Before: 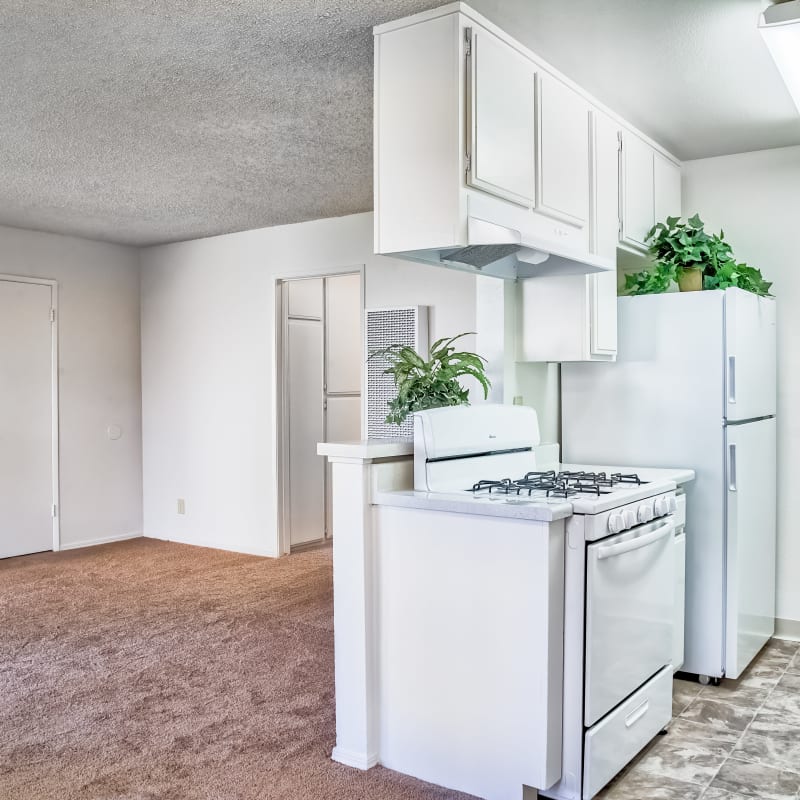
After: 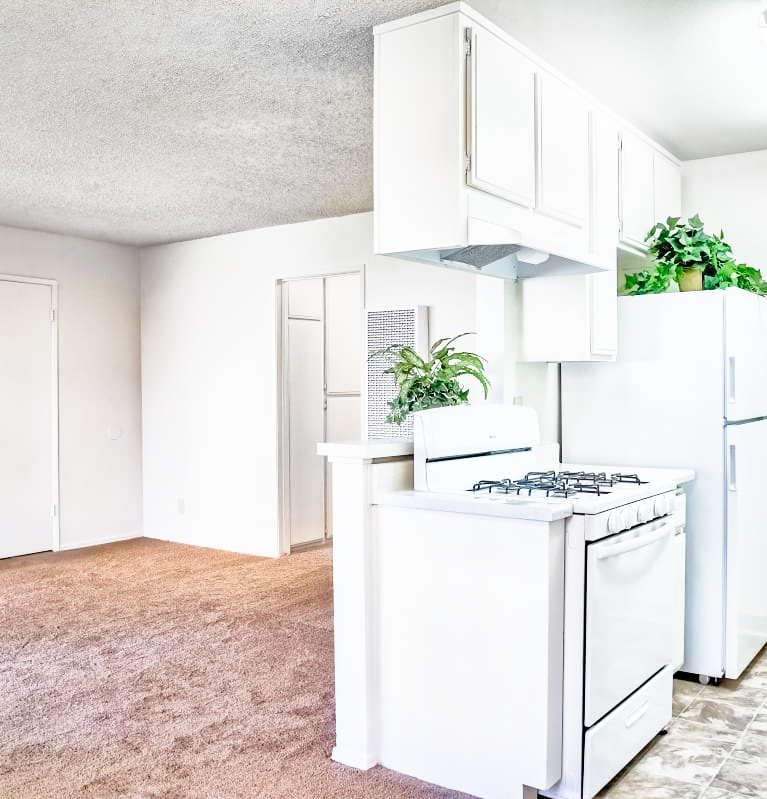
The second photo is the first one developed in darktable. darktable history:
base curve: curves: ch0 [(0, 0) (0.036, 0.037) (0.121, 0.228) (0.46, 0.76) (0.859, 0.983) (1, 1)], preserve colors none
crop: right 4.016%, bottom 0.047%
